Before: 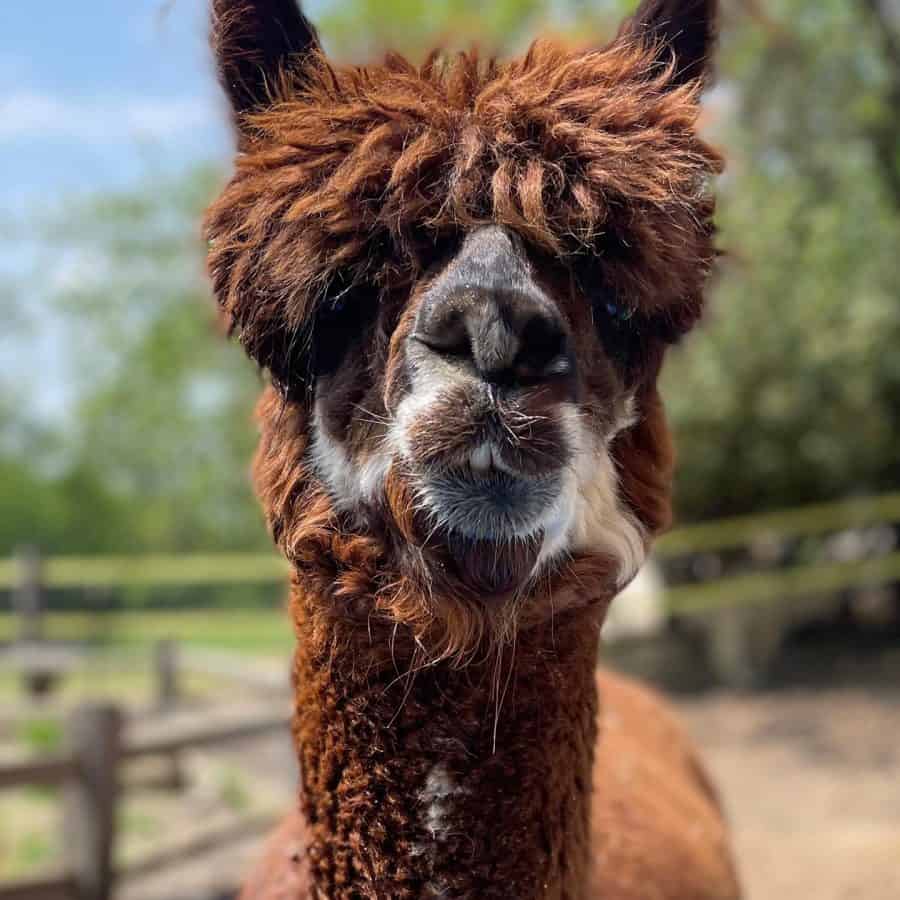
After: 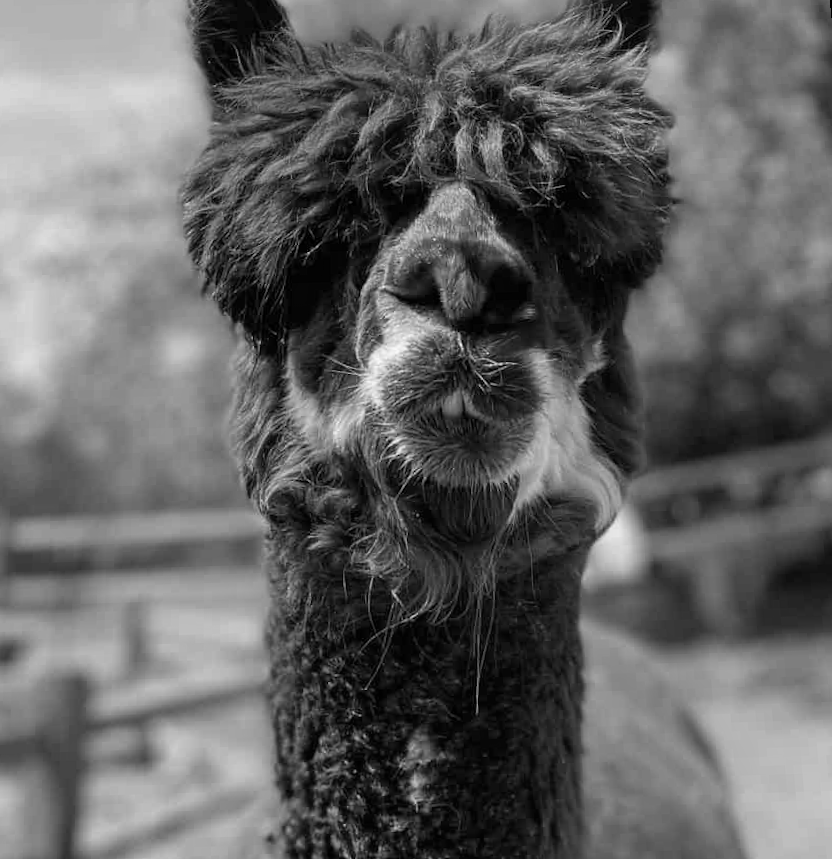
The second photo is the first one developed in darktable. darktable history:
monochrome: a -11.7, b 1.62, size 0.5, highlights 0.38
rotate and perspective: rotation -1.68°, lens shift (vertical) -0.146, crop left 0.049, crop right 0.912, crop top 0.032, crop bottom 0.96
color correction: highlights a* -2.73, highlights b* -2.09, shadows a* 2.41, shadows b* 2.73
